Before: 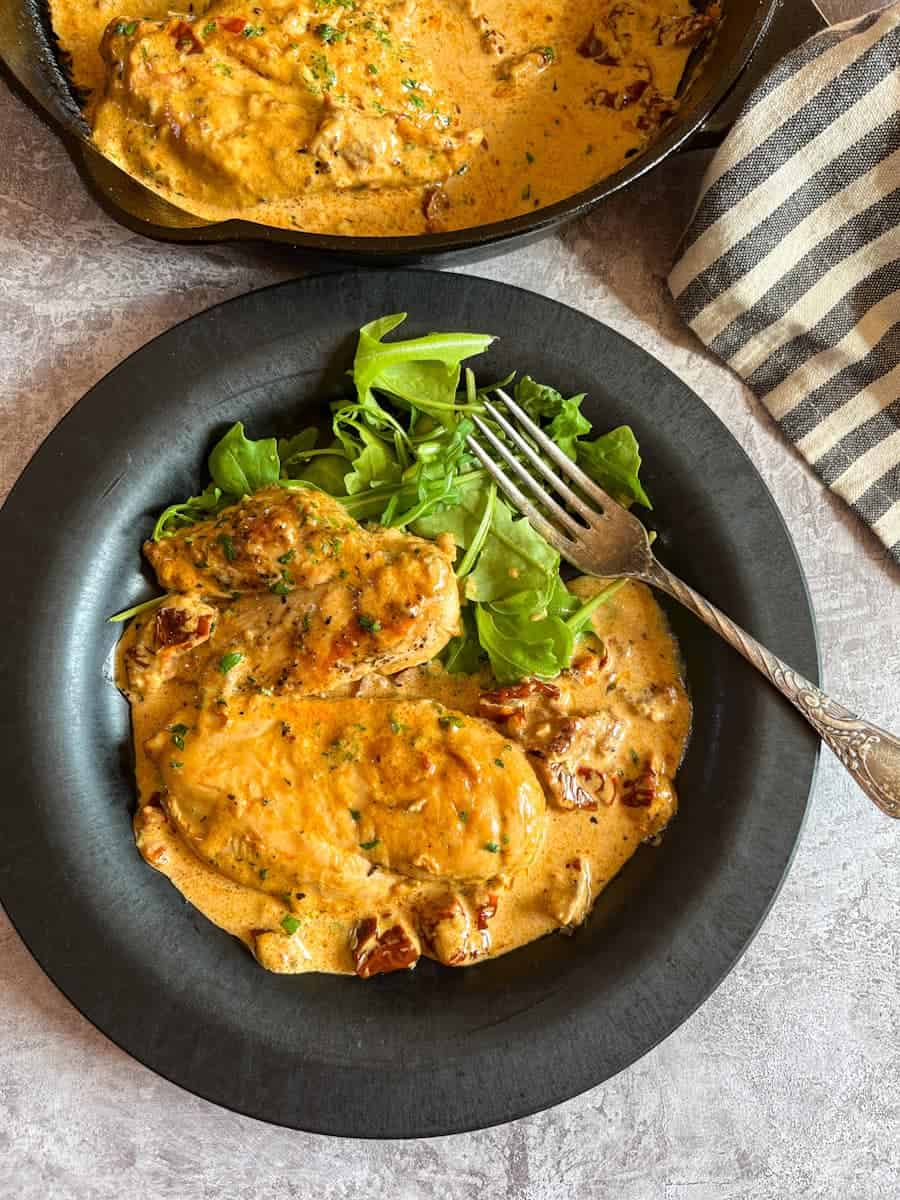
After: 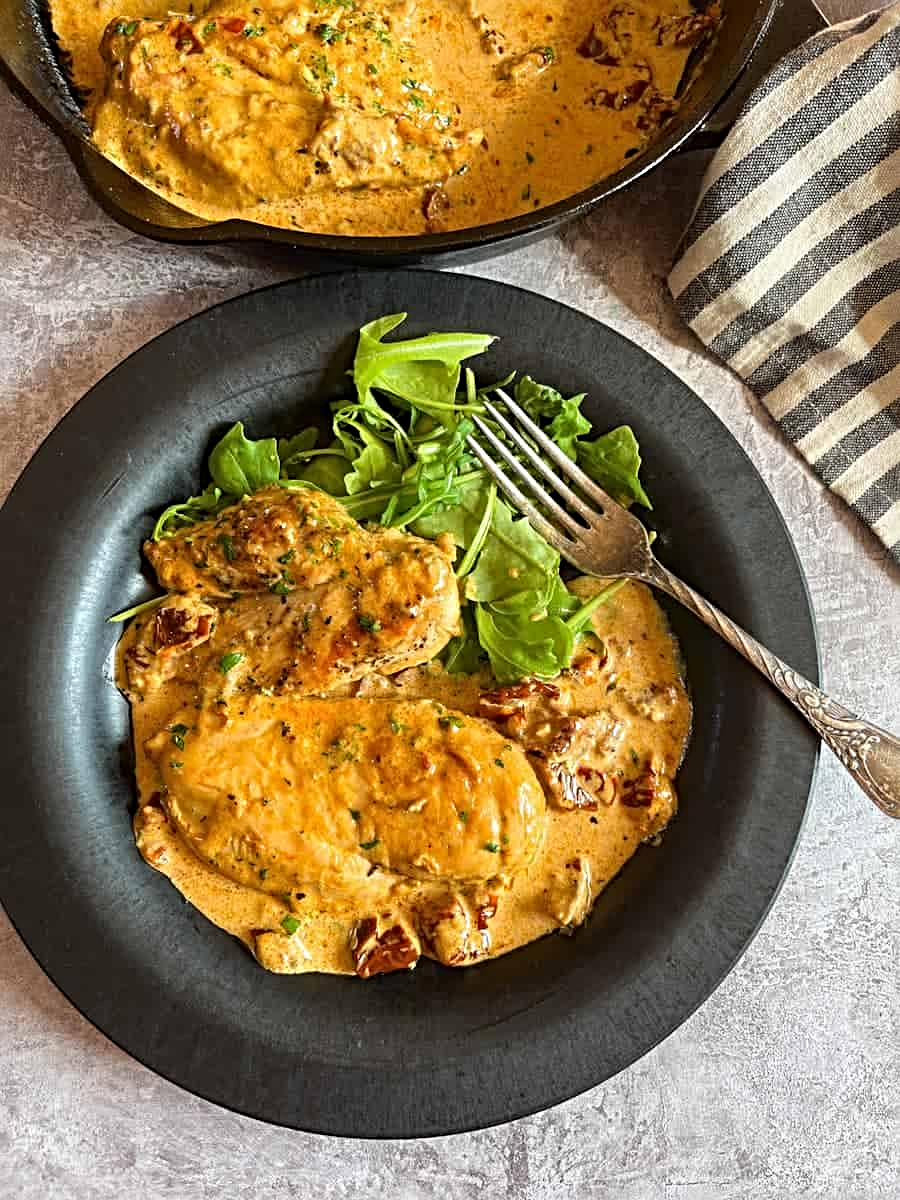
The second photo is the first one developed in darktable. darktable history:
sharpen: radius 3.963
